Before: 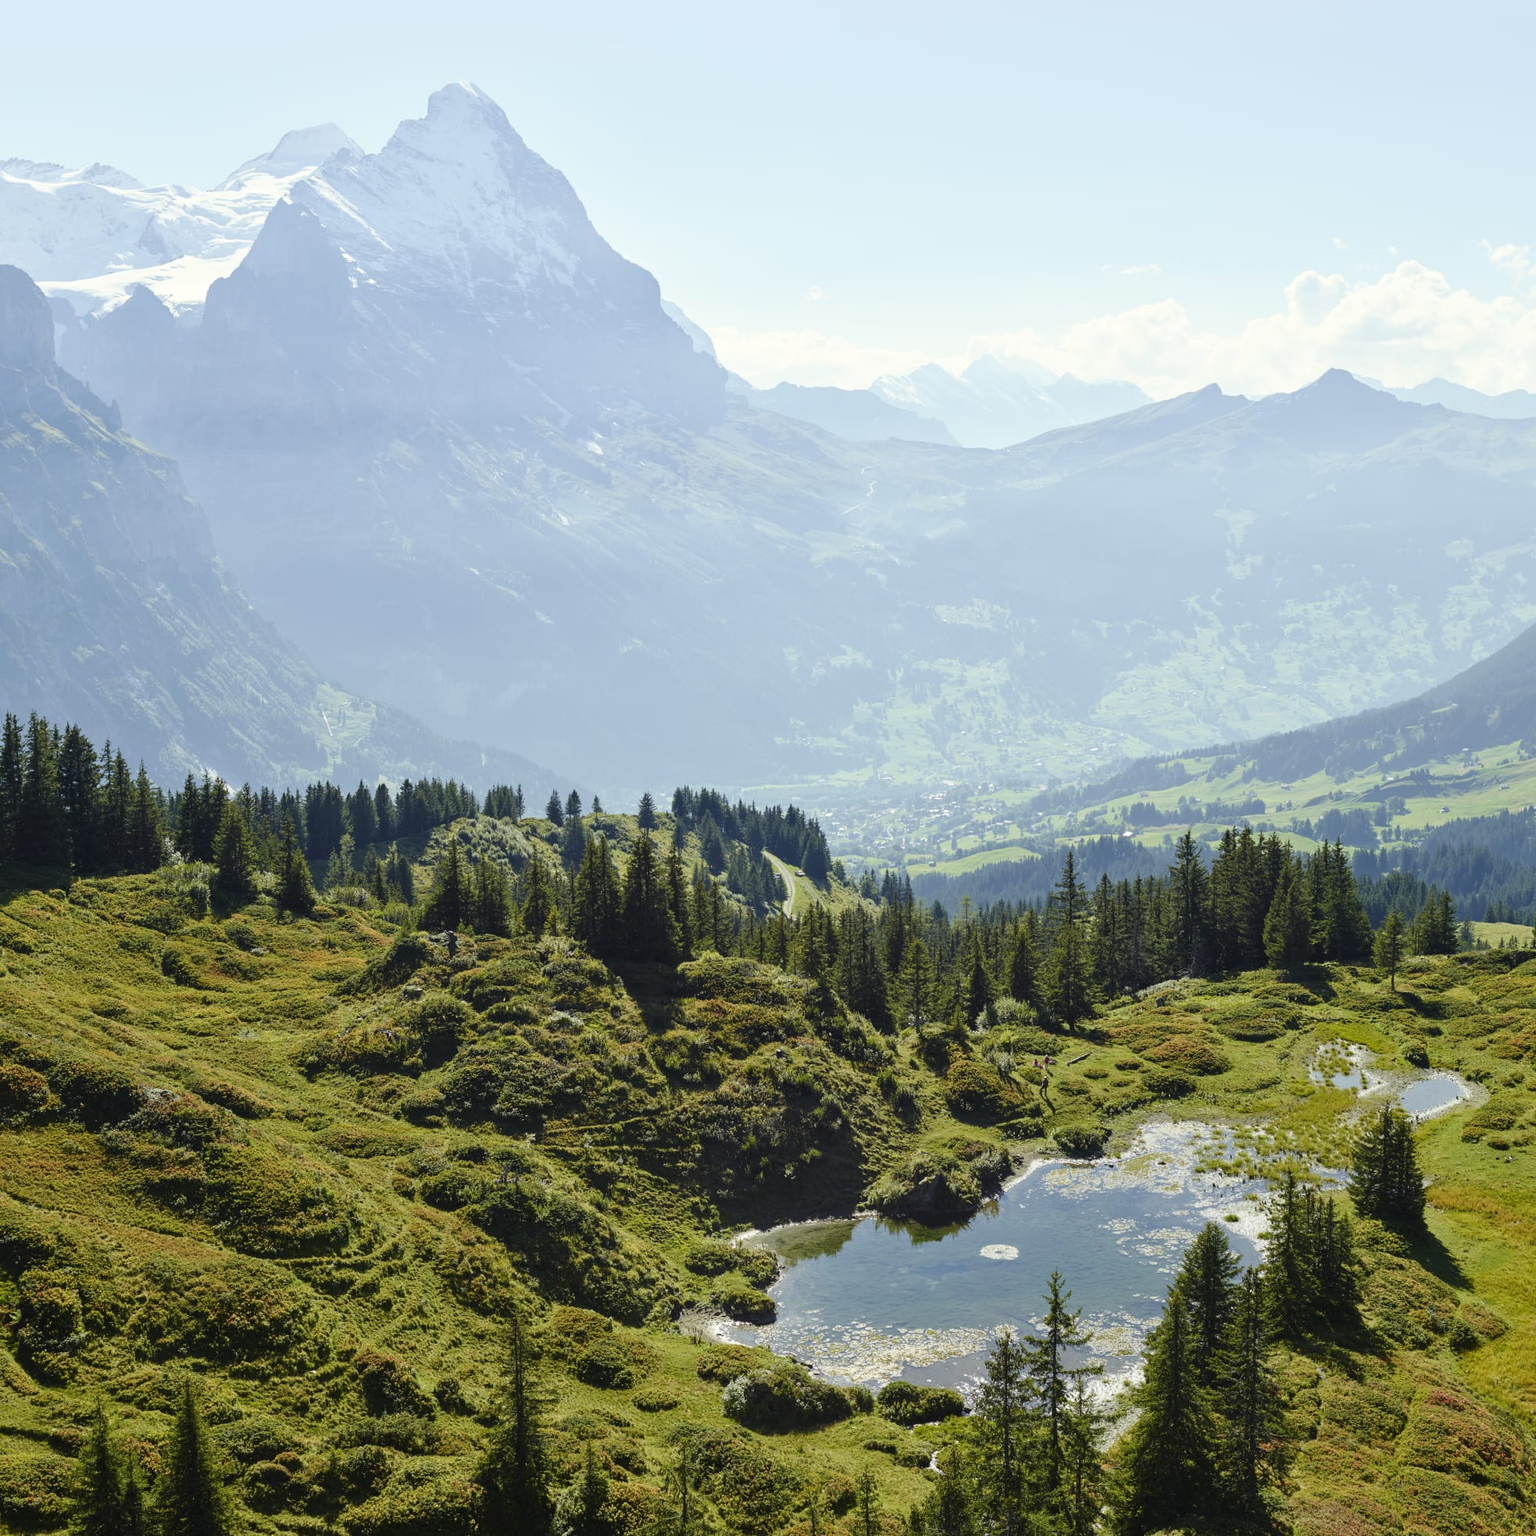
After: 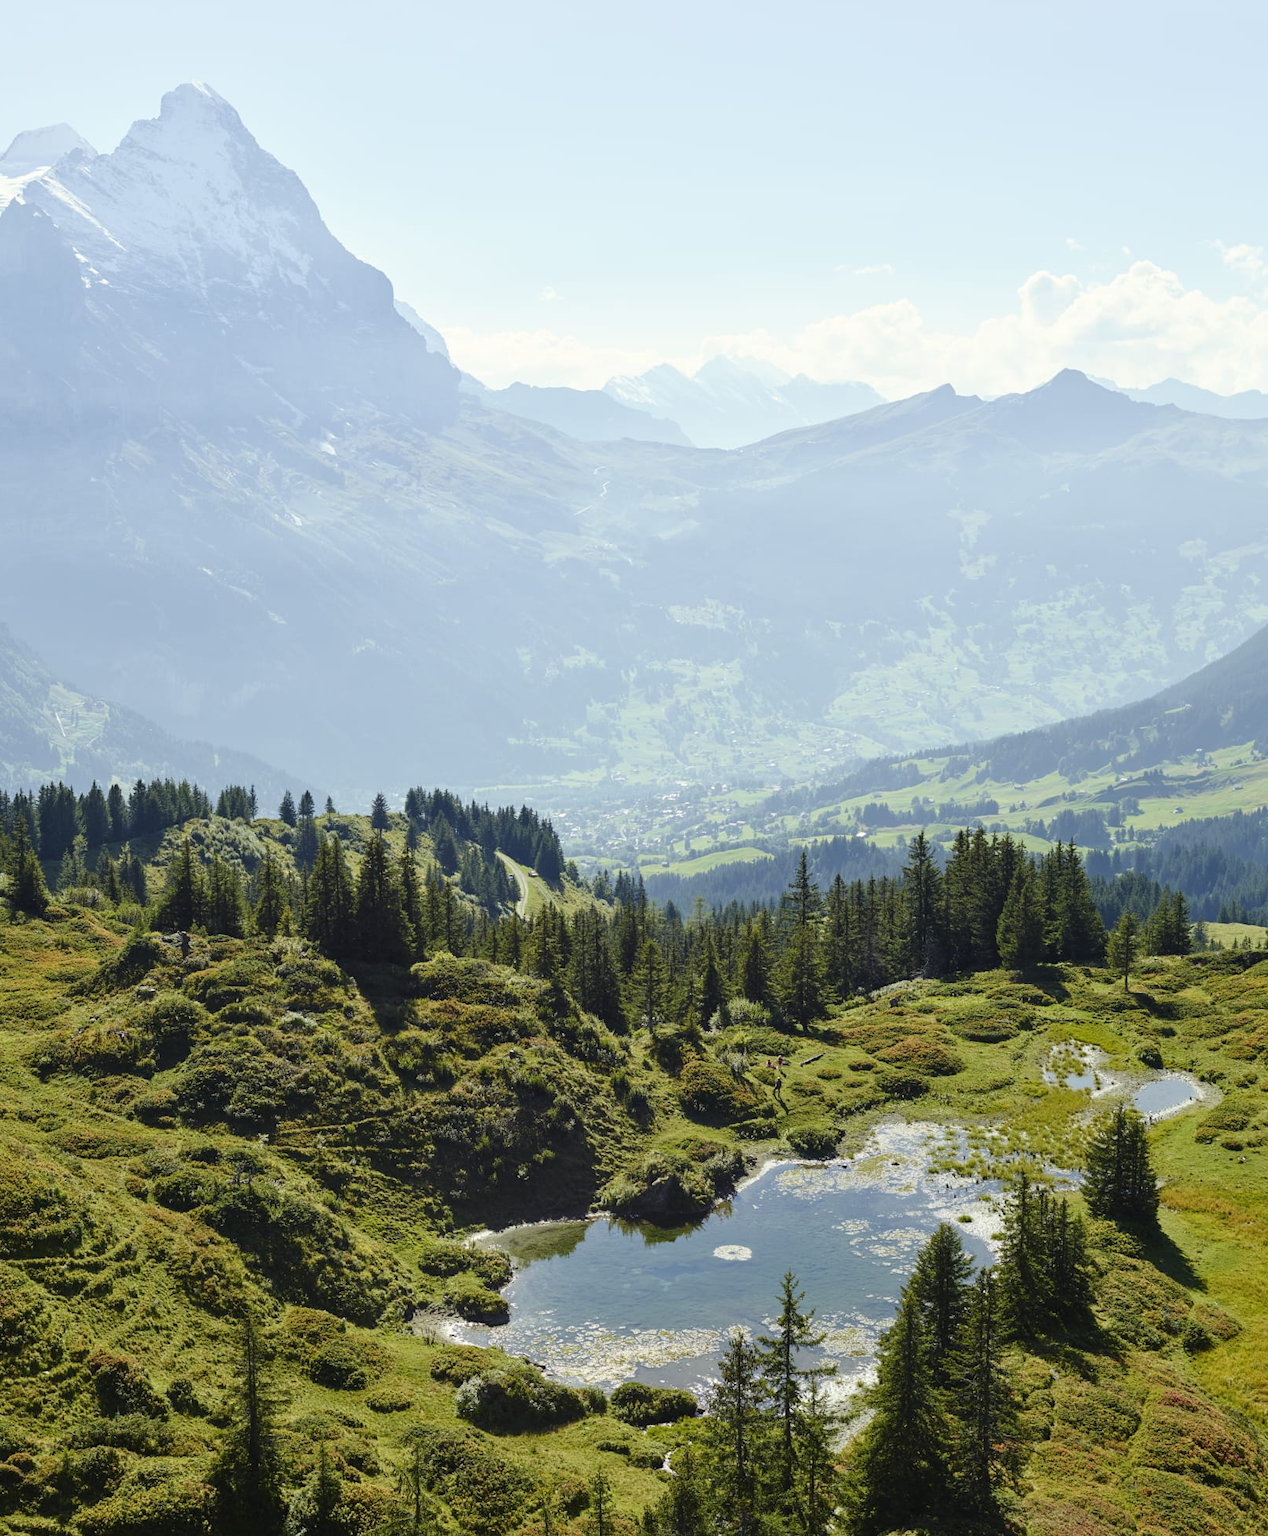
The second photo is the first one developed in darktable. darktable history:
crop: left 17.401%, bottom 0.044%
